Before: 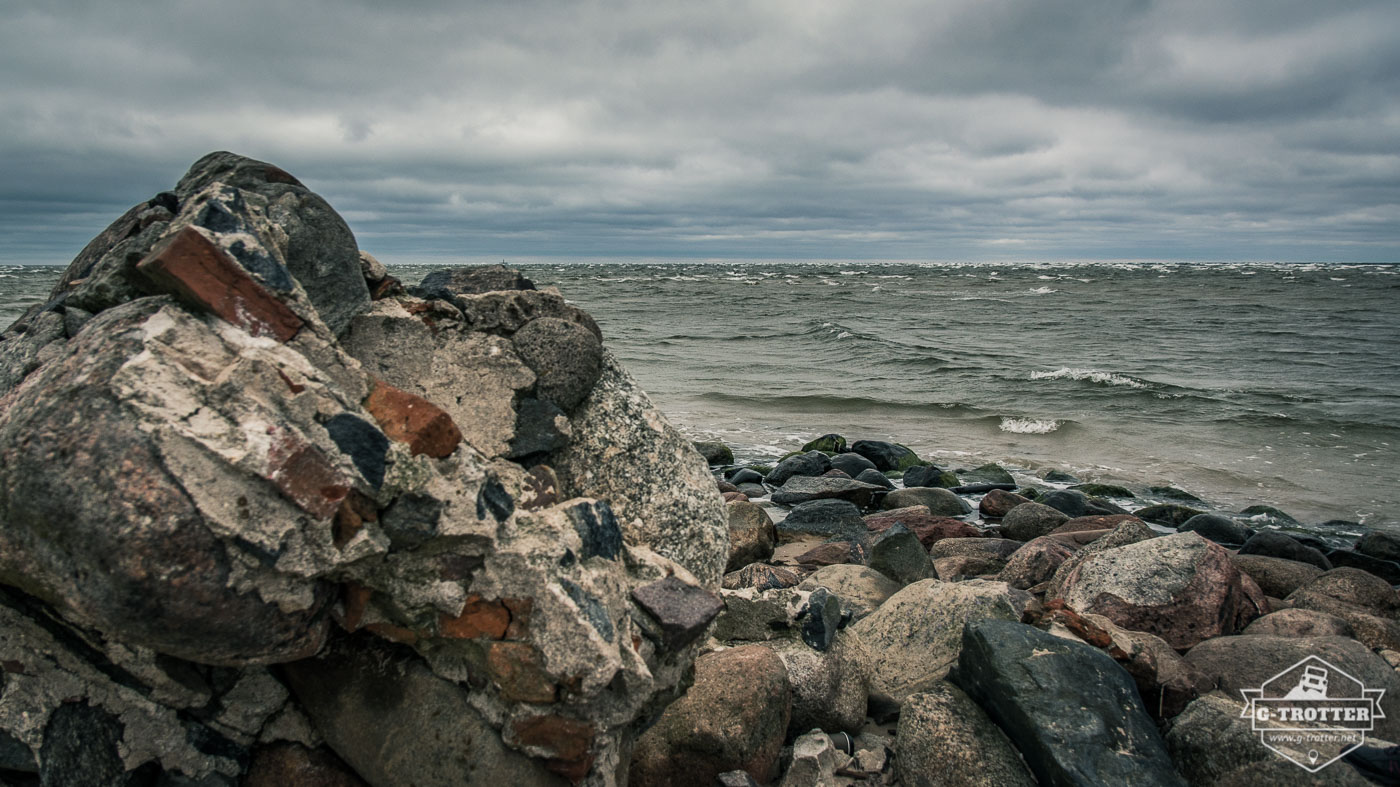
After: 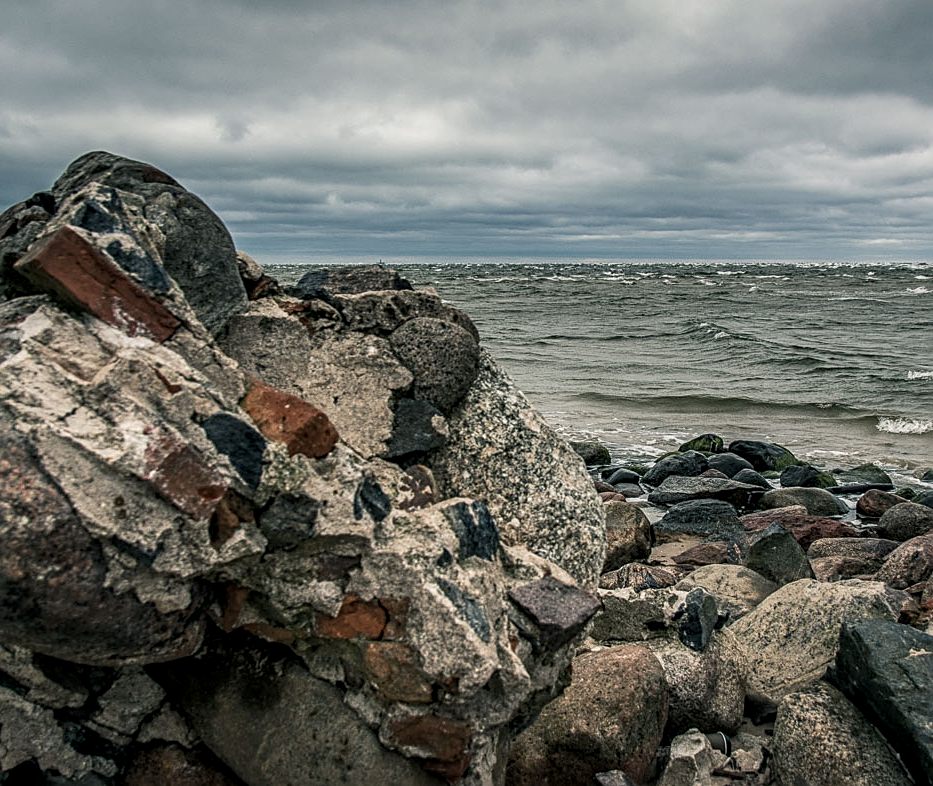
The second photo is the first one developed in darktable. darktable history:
local contrast: detail 130%
crop and rotate: left 8.786%, right 24.548%
sharpen: on, module defaults
